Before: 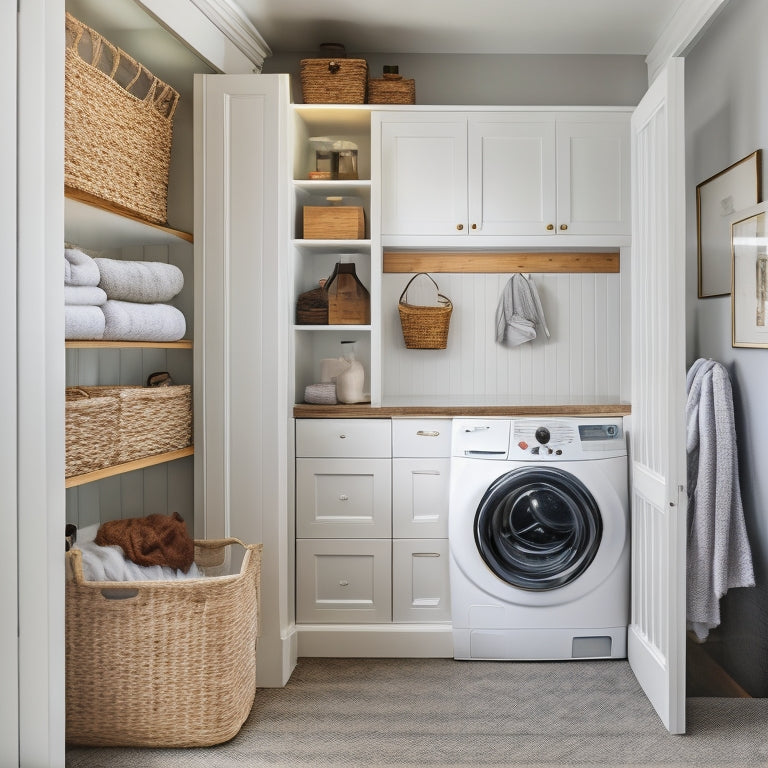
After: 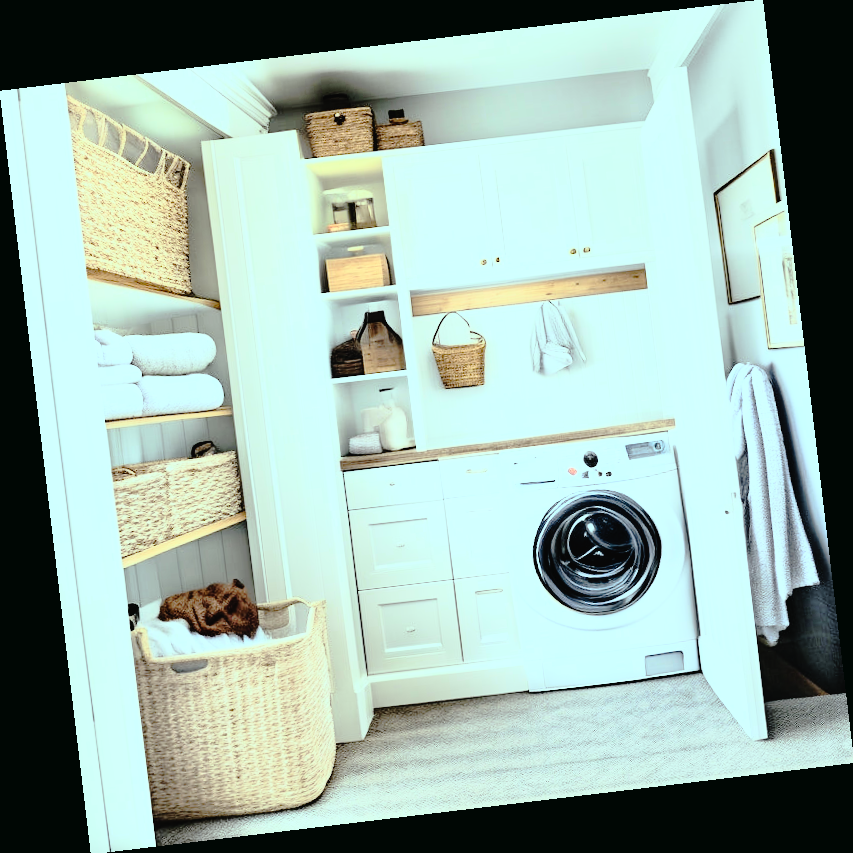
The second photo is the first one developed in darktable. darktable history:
rotate and perspective: rotation -6.83°, automatic cropping off
rgb curve: curves: ch0 [(0, 0) (0.21, 0.15) (0.24, 0.21) (0.5, 0.75) (0.75, 0.96) (0.89, 0.99) (1, 1)]; ch1 [(0, 0.02) (0.21, 0.13) (0.25, 0.2) (0.5, 0.67) (0.75, 0.9) (0.89, 0.97) (1, 1)]; ch2 [(0, 0.02) (0.21, 0.13) (0.25, 0.2) (0.5, 0.67) (0.75, 0.9) (0.89, 0.97) (1, 1)], compensate middle gray true
tone curve: curves: ch0 [(0, 0) (0.003, 0.019) (0.011, 0.019) (0.025, 0.023) (0.044, 0.032) (0.069, 0.046) (0.1, 0.073) (0.136, 0.129) (0.177, 0.207) (0.224, 0.295) (0.277, 0.394) (0.335, 0.48) (0.399, 0.524) (0.468, 0.575) (0.543, 0.628) (0.623, 0.684) (0.709, 0.739) (0.801, 0.808) (0.898, 0.9) (1, 1)], preserve colors none
color balance: mode lift, gamma, gain (sRGB), lift [0.997, 0.979, 1.021, 1.011], gamma [1, 1.084, 0.916, 0.998], gain [1, 0.87, 1.13, 1.101], contrast 4.55%, contrast fulcrum 38.24%, output saturation 104.09%
